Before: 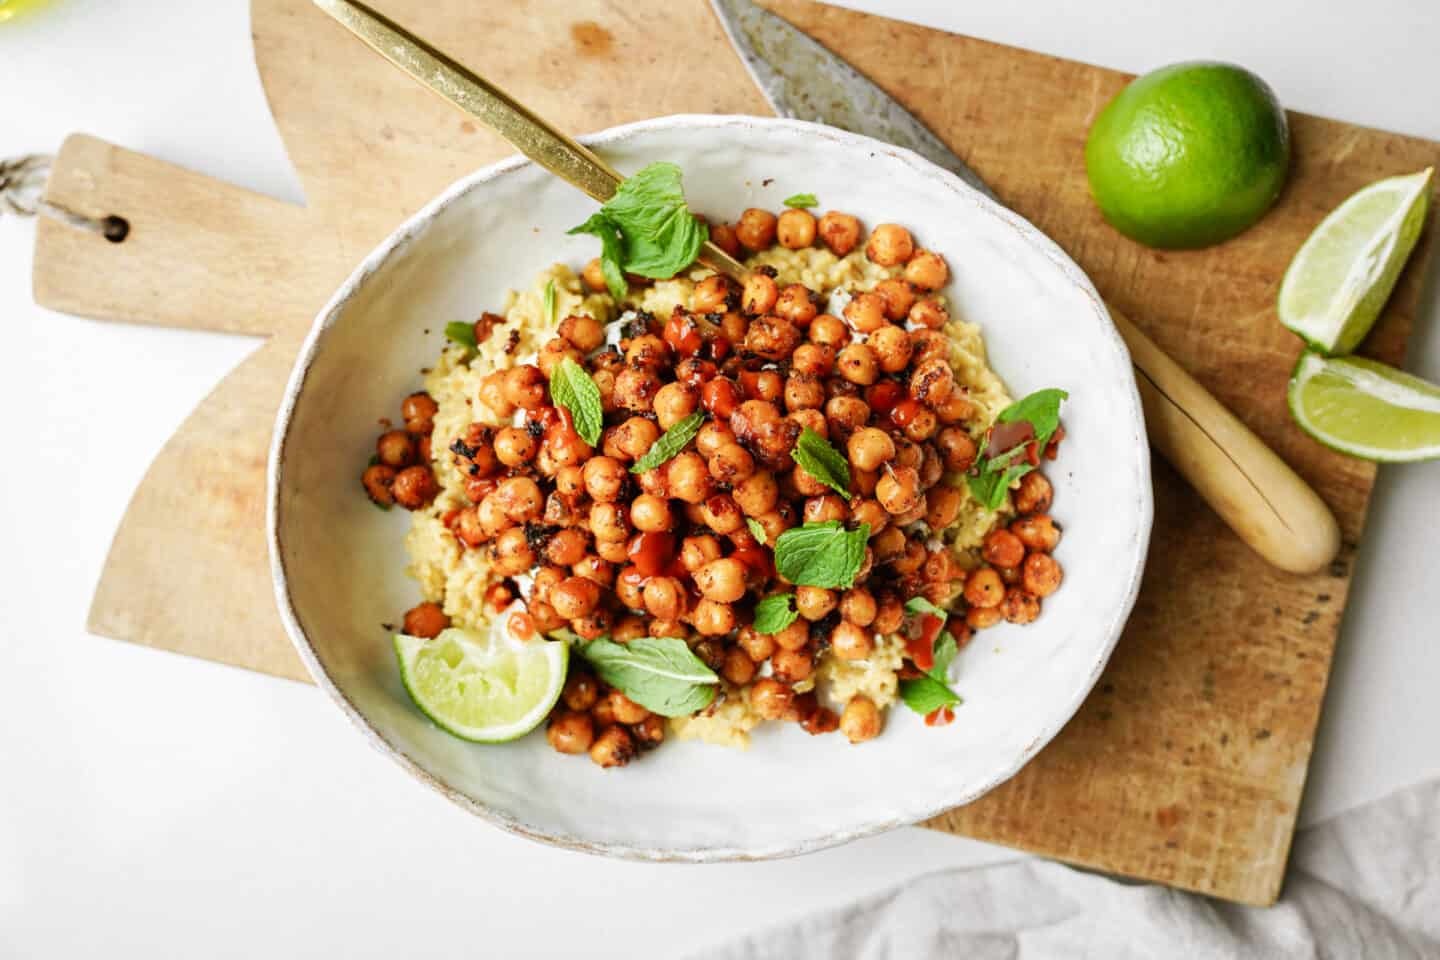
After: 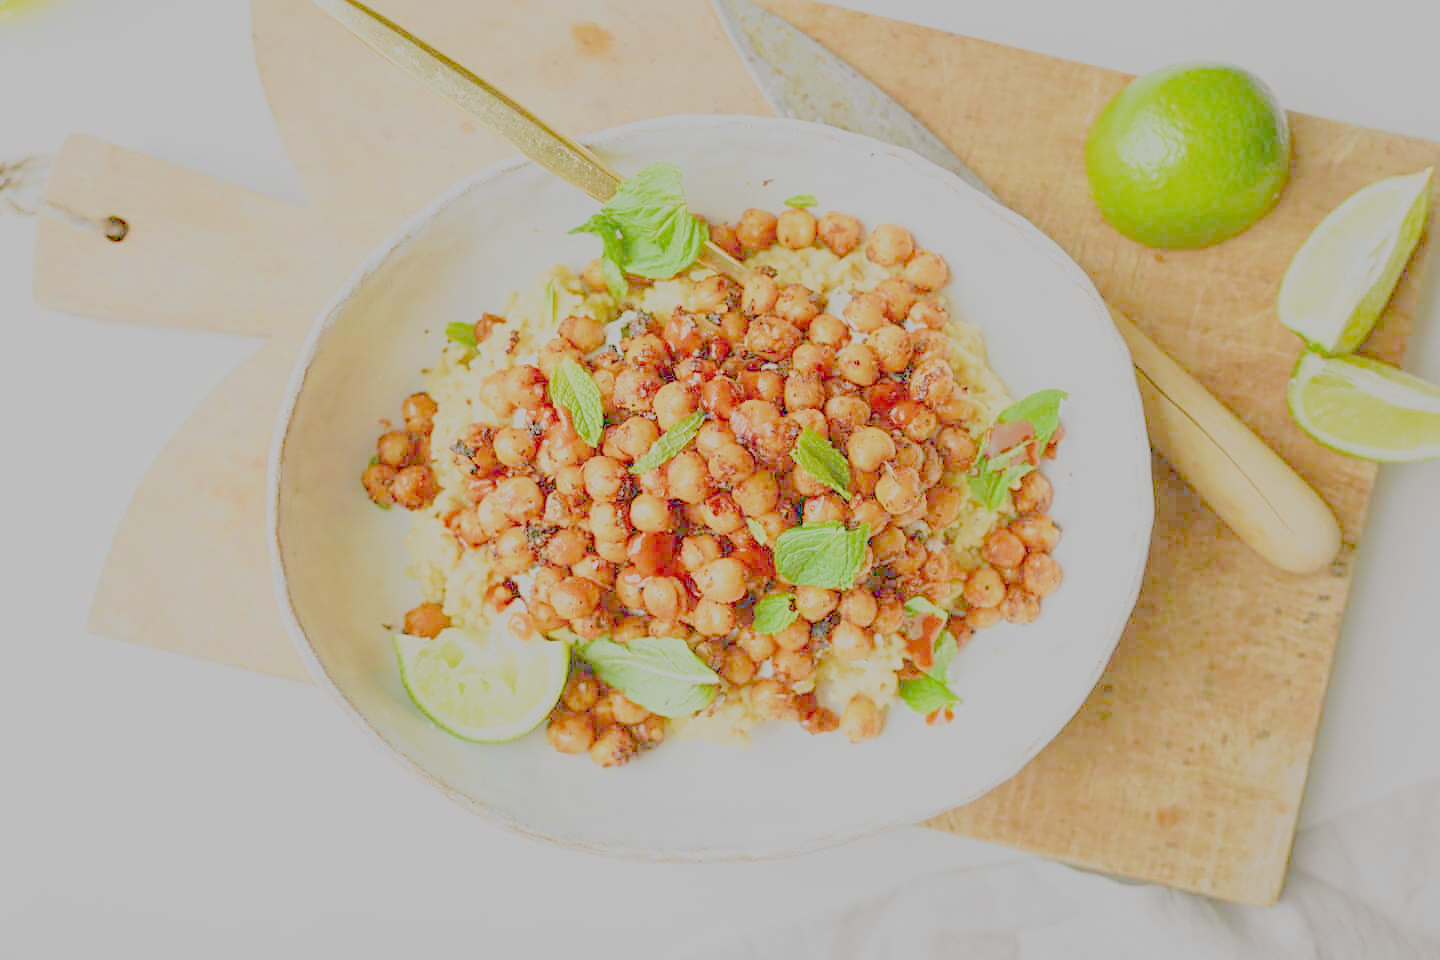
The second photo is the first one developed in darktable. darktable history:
sharpen: on, module defaults
white balance: red 1, blue 1
filmic rgb: black relative exposure -14 EV, white relative exposure 8 EV, threshold 3 EV, hardness 3.74, latitude 50%, contrast 0.5, color science v5 (2021), contrast in shadows safe, contrast in highlights safe
color balance rgb: global vibrance -1%
exposure: exposure 1.089 EV
